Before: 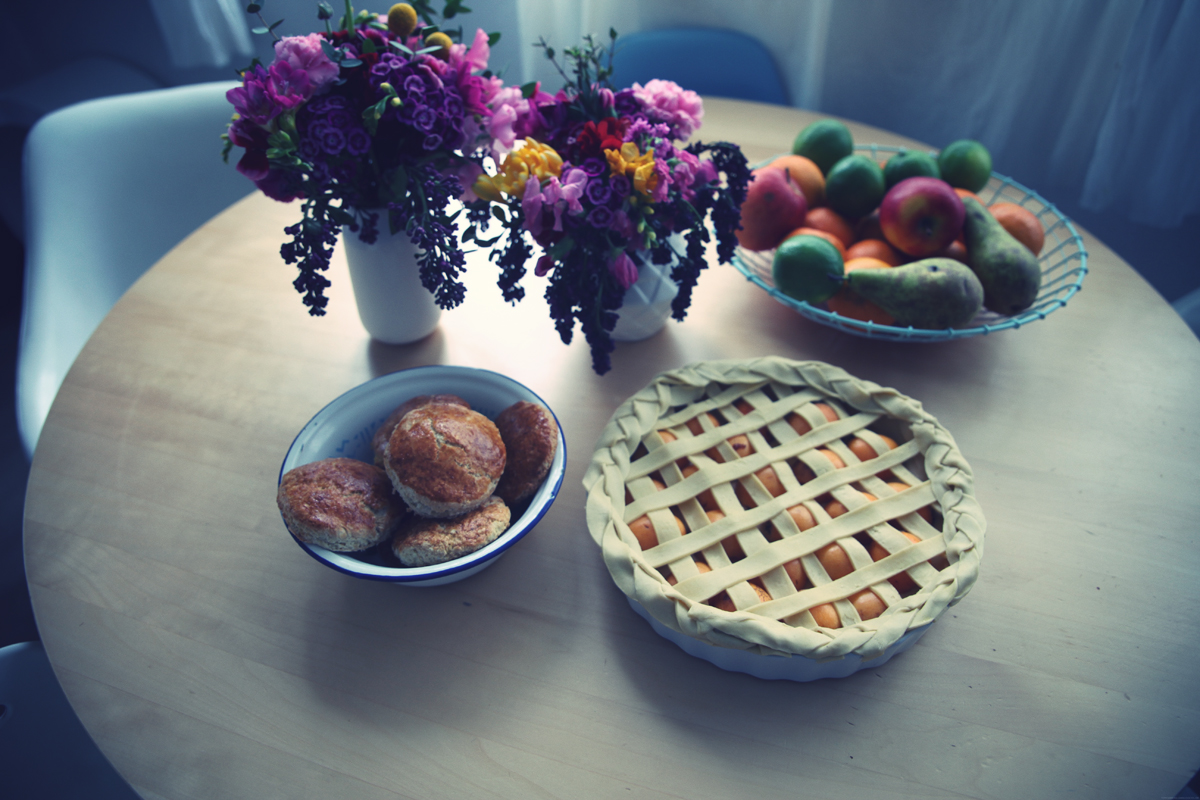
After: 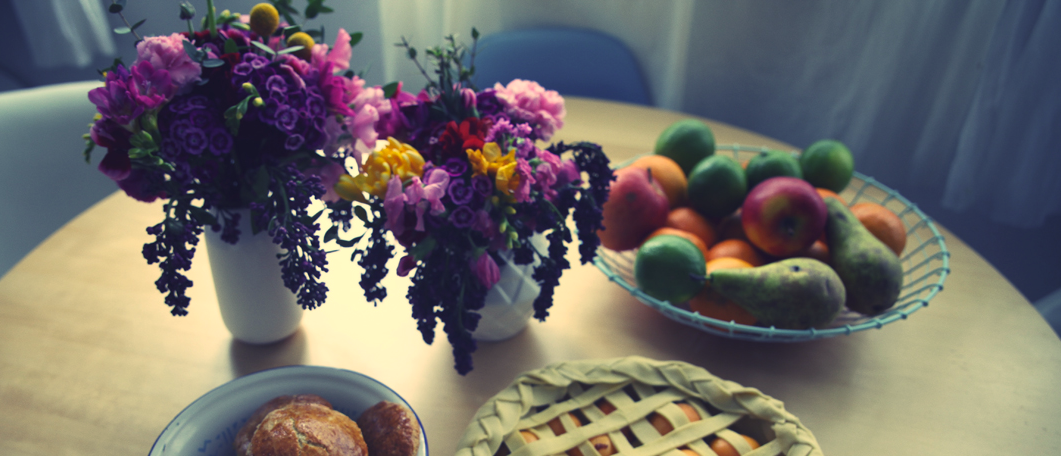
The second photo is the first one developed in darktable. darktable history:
crop and rotate: left 11.505%, bottom 42.925%
color correction: highlights a* 2.43, highlights b* 22.81
